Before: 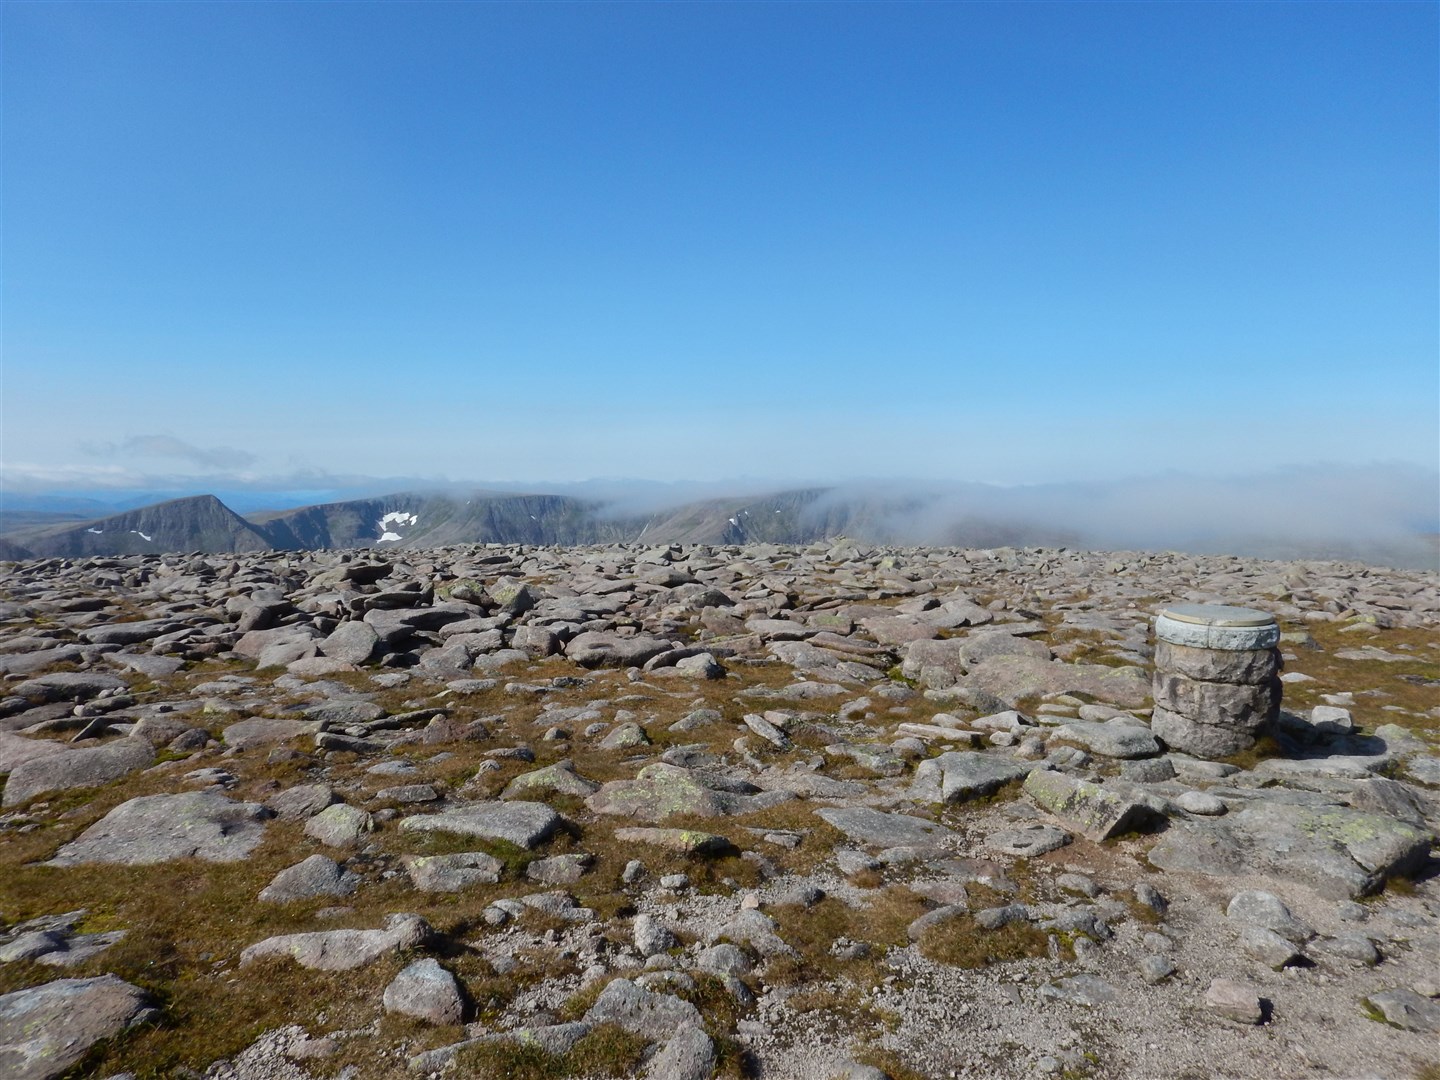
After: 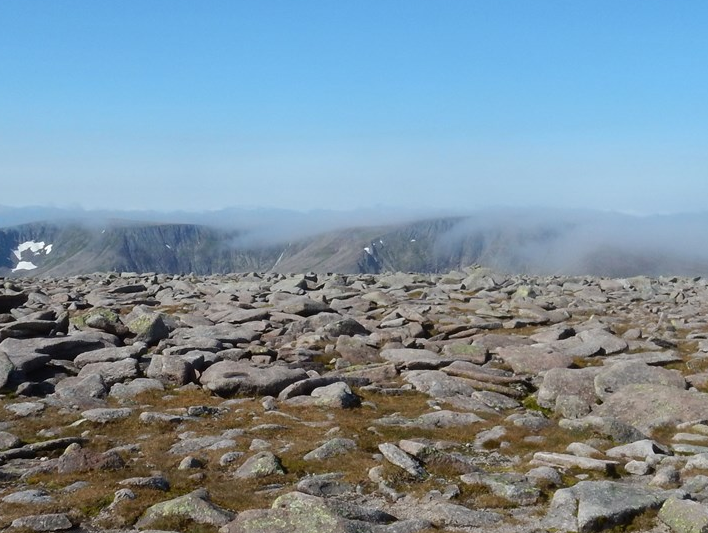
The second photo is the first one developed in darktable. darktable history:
crop: left 25.365%, top 25.146%, right 25.408%, bottom 25.411%
